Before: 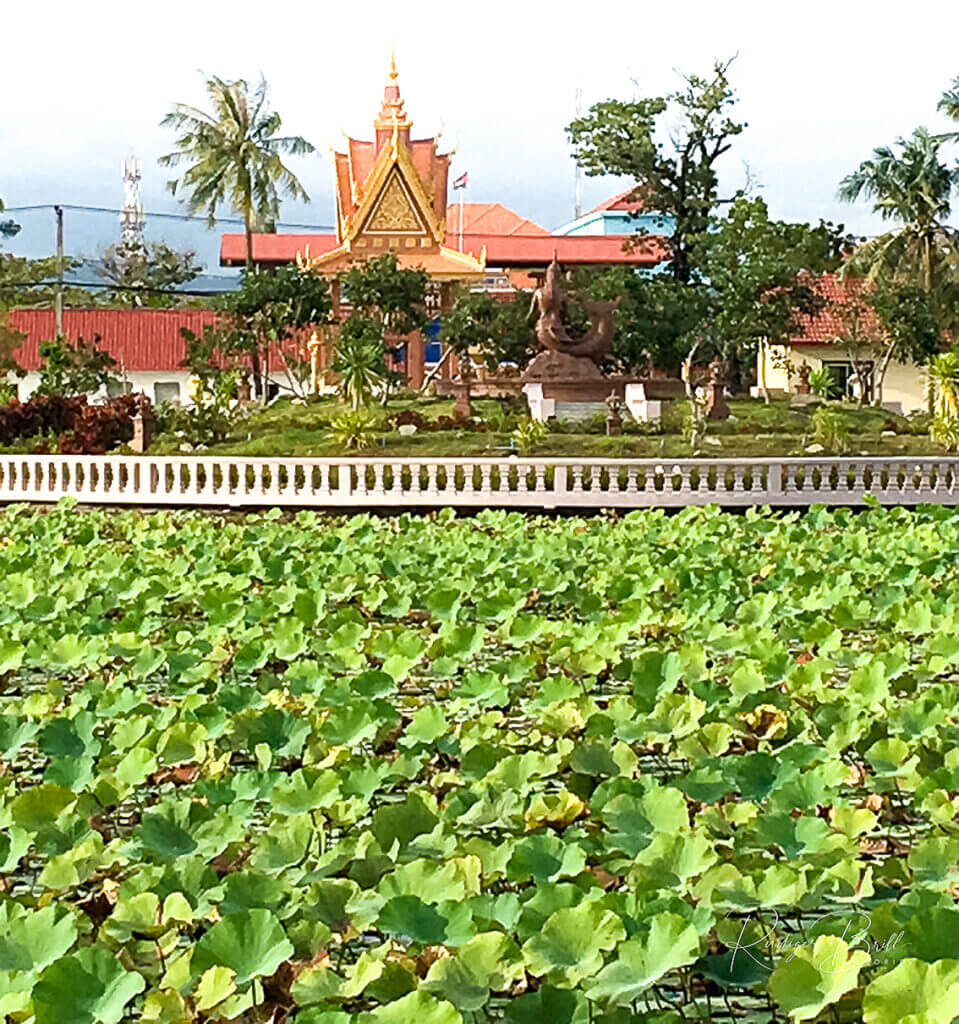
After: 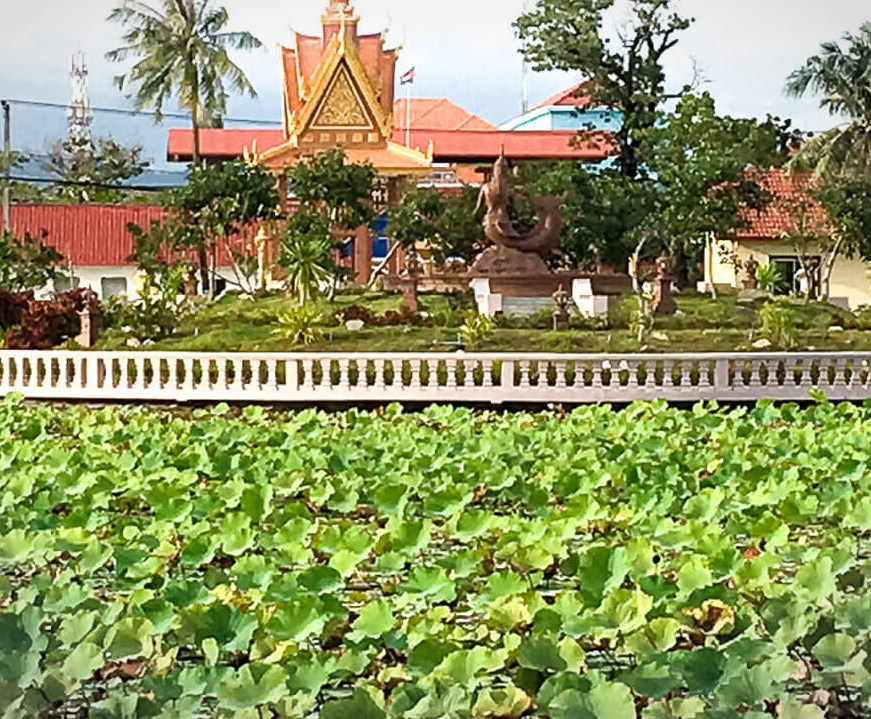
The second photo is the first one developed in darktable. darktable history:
vignetting: fall-off start 100%, brightness -0.282, width/height ratio 1.31
crop: left 5.596%, top 10.314%, right 3.534%, bottom 19.395%
